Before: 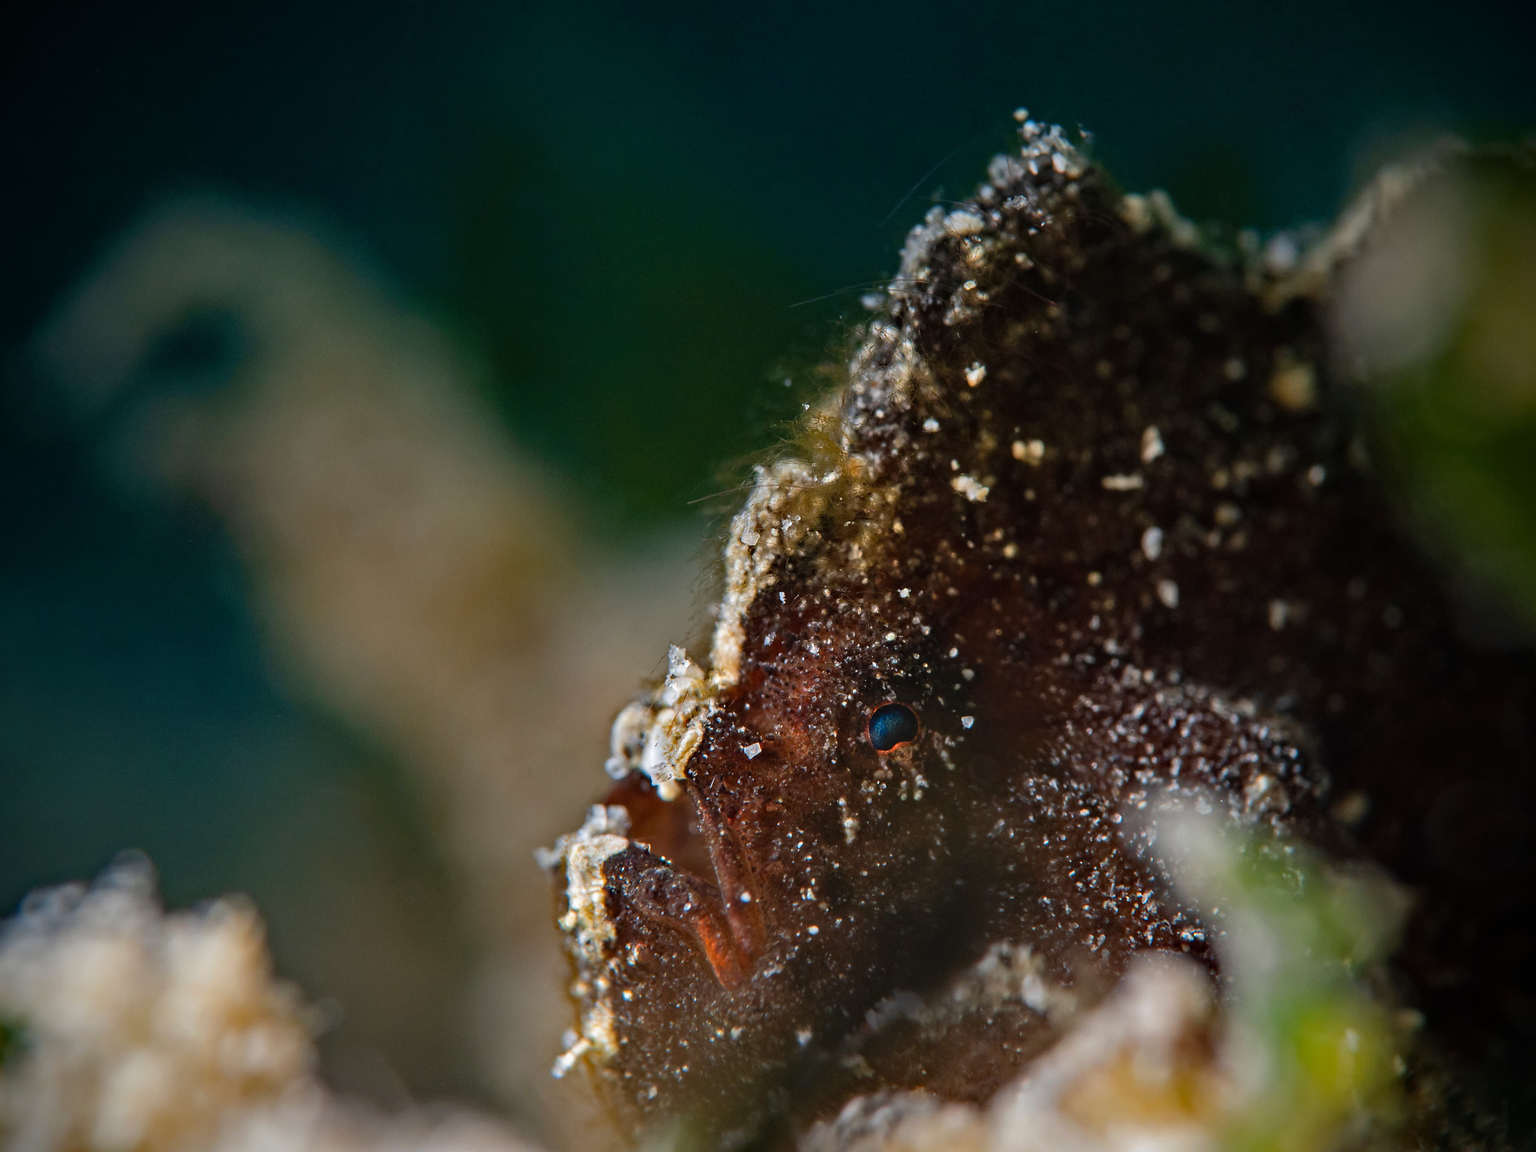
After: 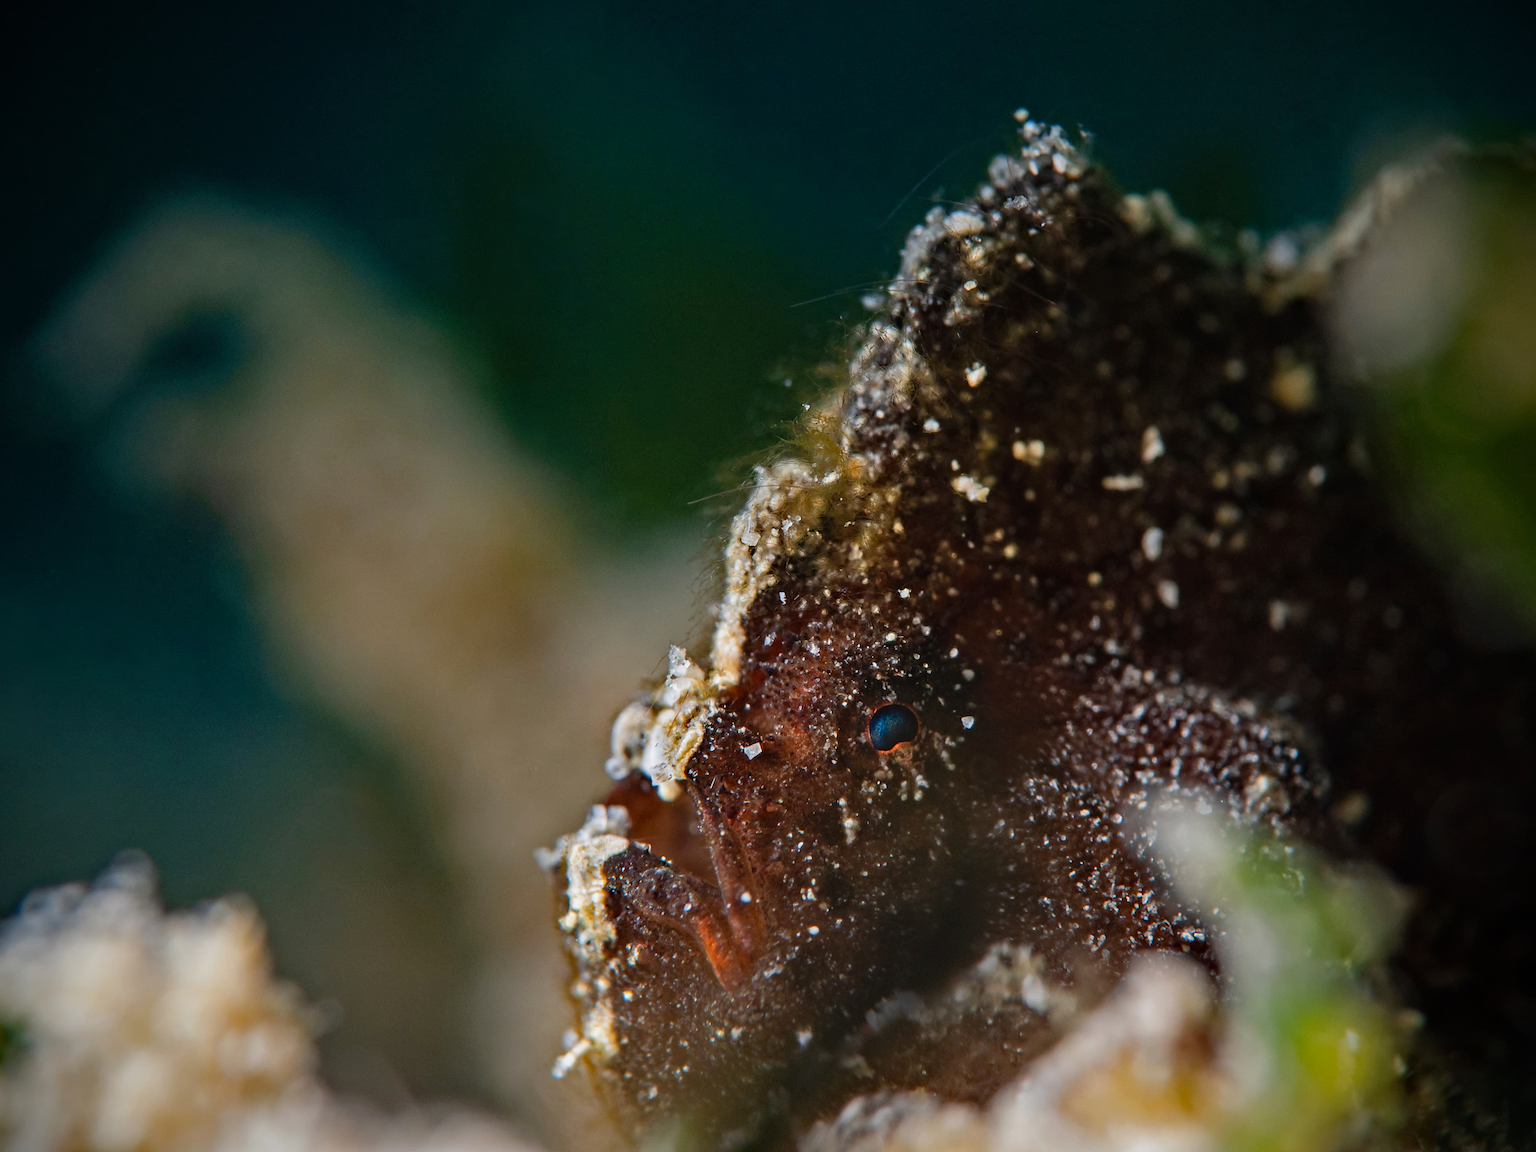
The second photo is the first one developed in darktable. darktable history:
tone curve: curves: ch0 [(0, 0) (0.822, 0.825) (0.994, 0.955)]; ch1 [(0, 0) (0.226, 0.261) (0.383, 0.397) (0.46, 0.46) (0.498, 0.501) (0.524, 0.543) (0.578, 0.575) (1, 1)]; ch2 [(0, 0) (0.438, 0.456) (0.5, 0.495) (0.547, 0.515) (0.597, 0.58) (0.629, 0.603) (1, 1)], preserve colors none
